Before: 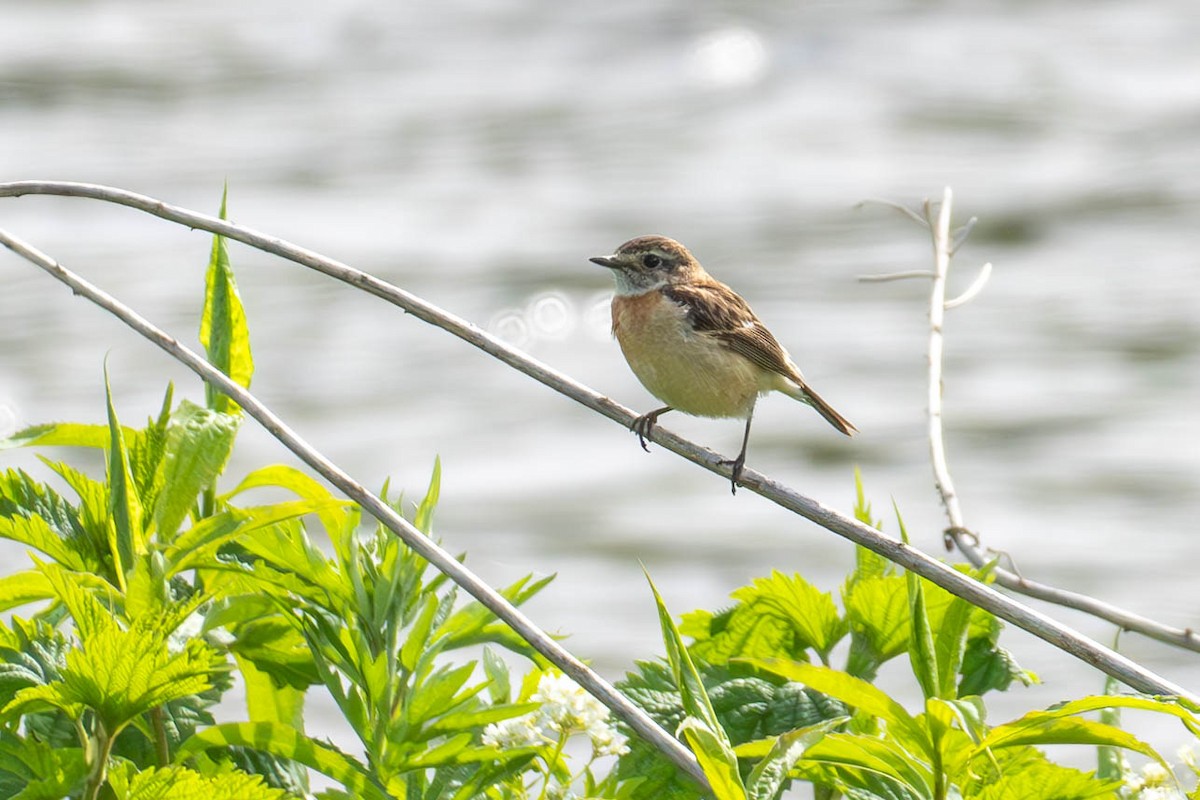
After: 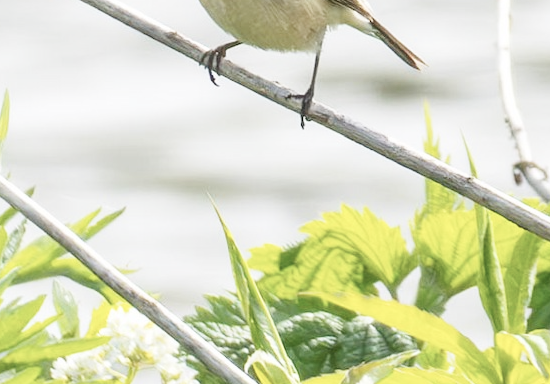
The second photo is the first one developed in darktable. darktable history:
crop: left 35.936%, top 45.766%, right 18.177%, bottom 6.172%
contrast brightness saturation: contrast 0.099, saturation -0.283
color zones: curves: ch0 [(0, 0.5) (0.143, 0.5) (0.286, 0.5) (0.429, 0.5) (0.62, 0.489) (0.714, 0.445) (0.844, 0.496) (1, 0.5)]; ch1 [(0, 0.5) (0.143, 0.5) (0.286, 0.5) (0.429, 0.5) (0.571, 0.5) (0.714, 0.523) (0.857, 0.5) (1, 0.5)]
base curve: curves: ch0 [(0, 0) (0.204, 0.334) (0.55, 0.733) (1, 1)], preserve colors none
